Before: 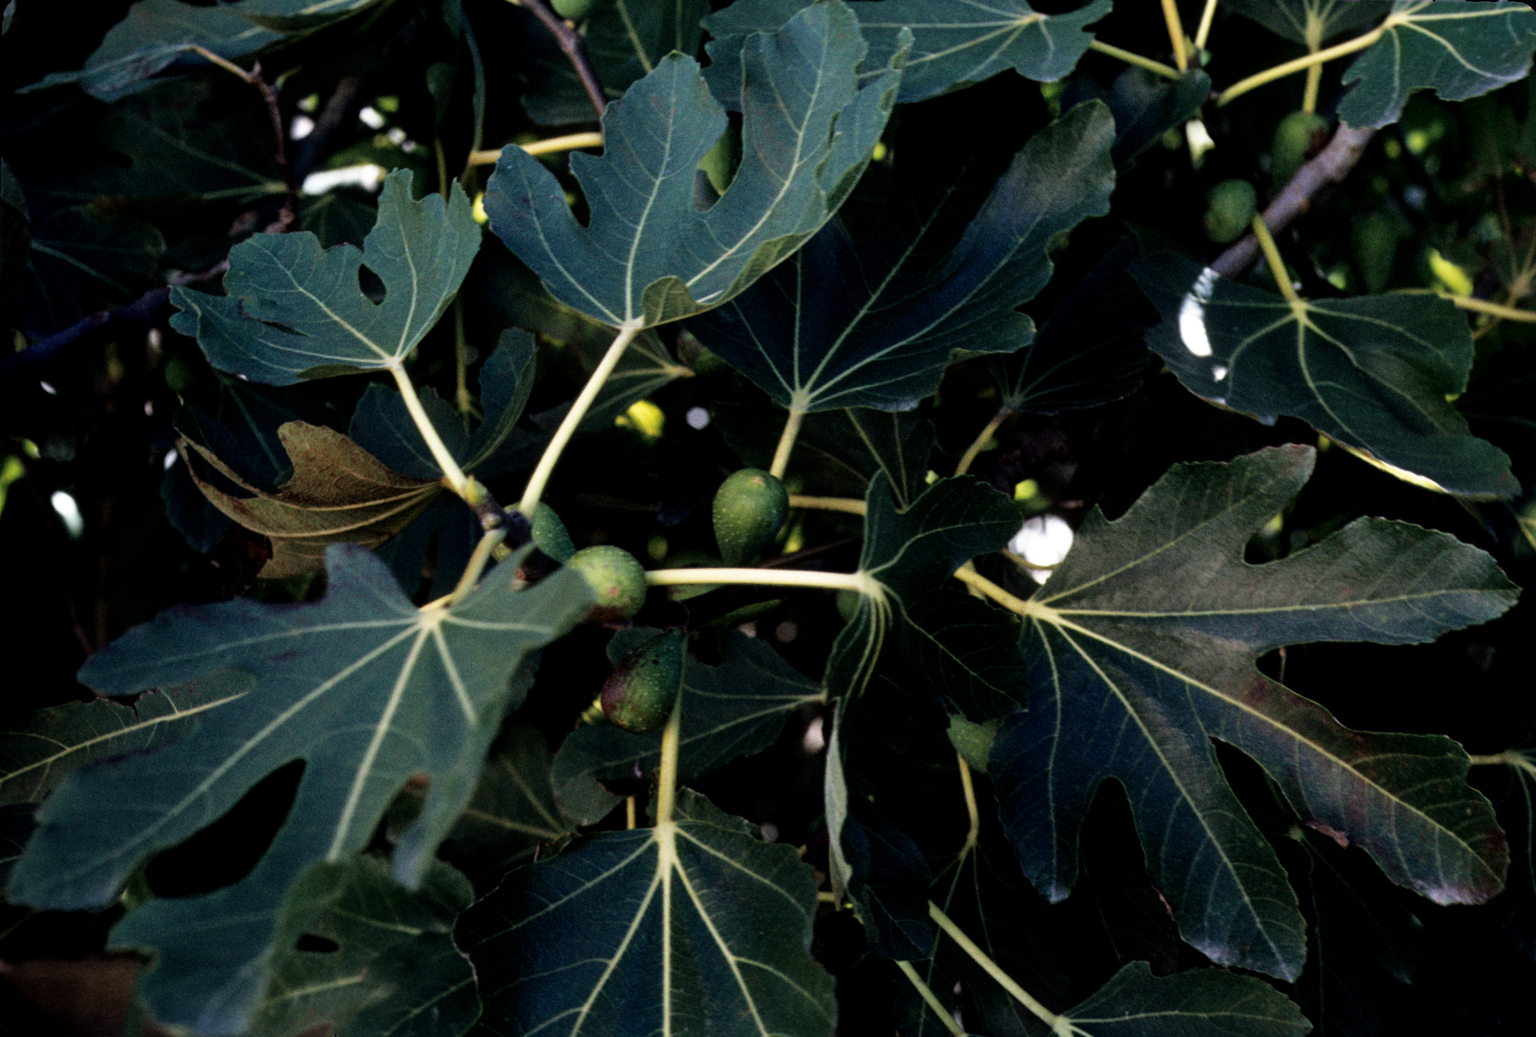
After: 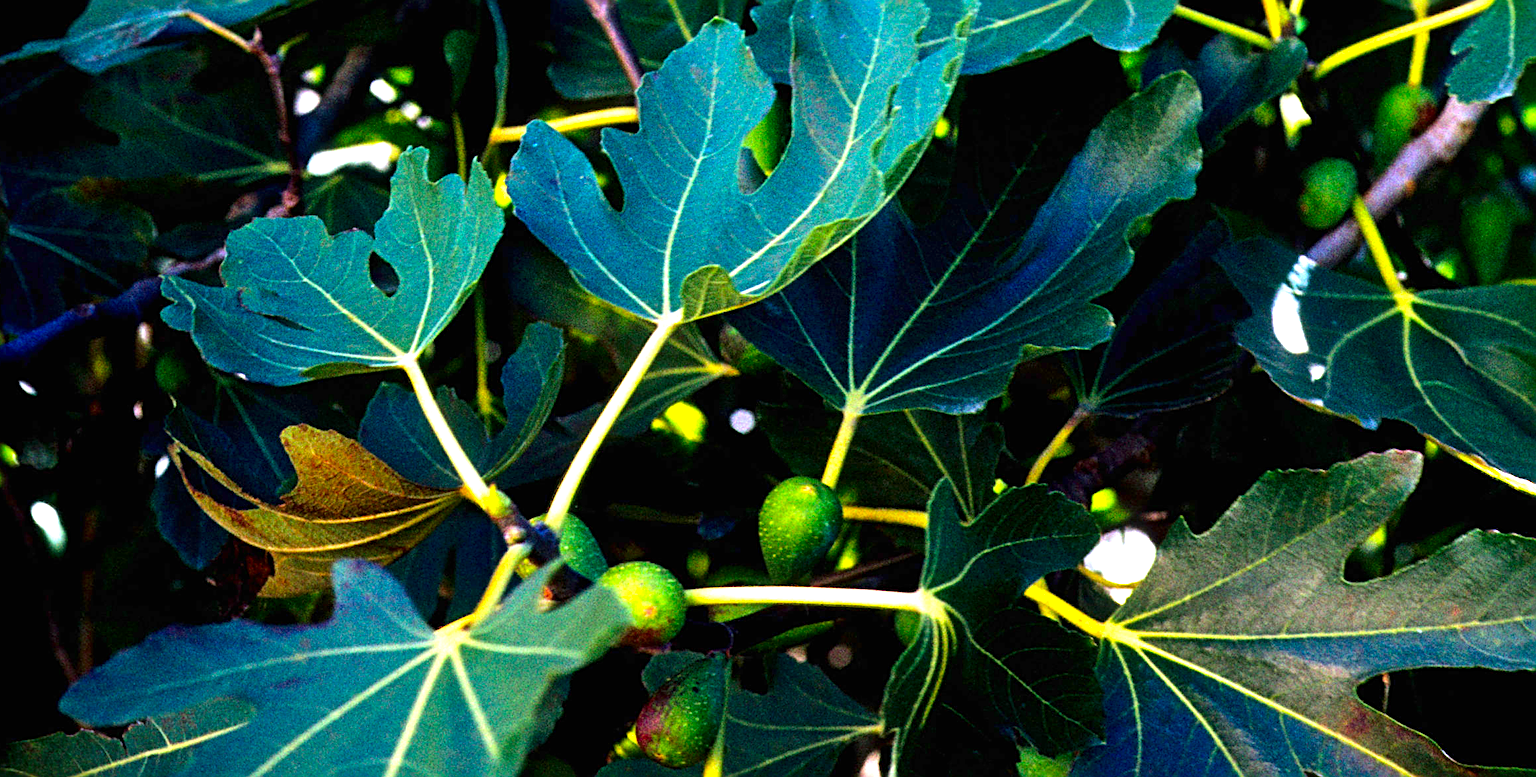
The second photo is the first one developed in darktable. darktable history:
crop: left 1.525%, top 3.438%, right 7.601%, bottom 28.412%
exposure: black level correction 0, exposure 1.444 EV, compensate exposure bias true, compensate highlight preservation false
sharpen: radius 2.618, amount 0.699
color correction: highlights b* 0.038, saturation 2.18
